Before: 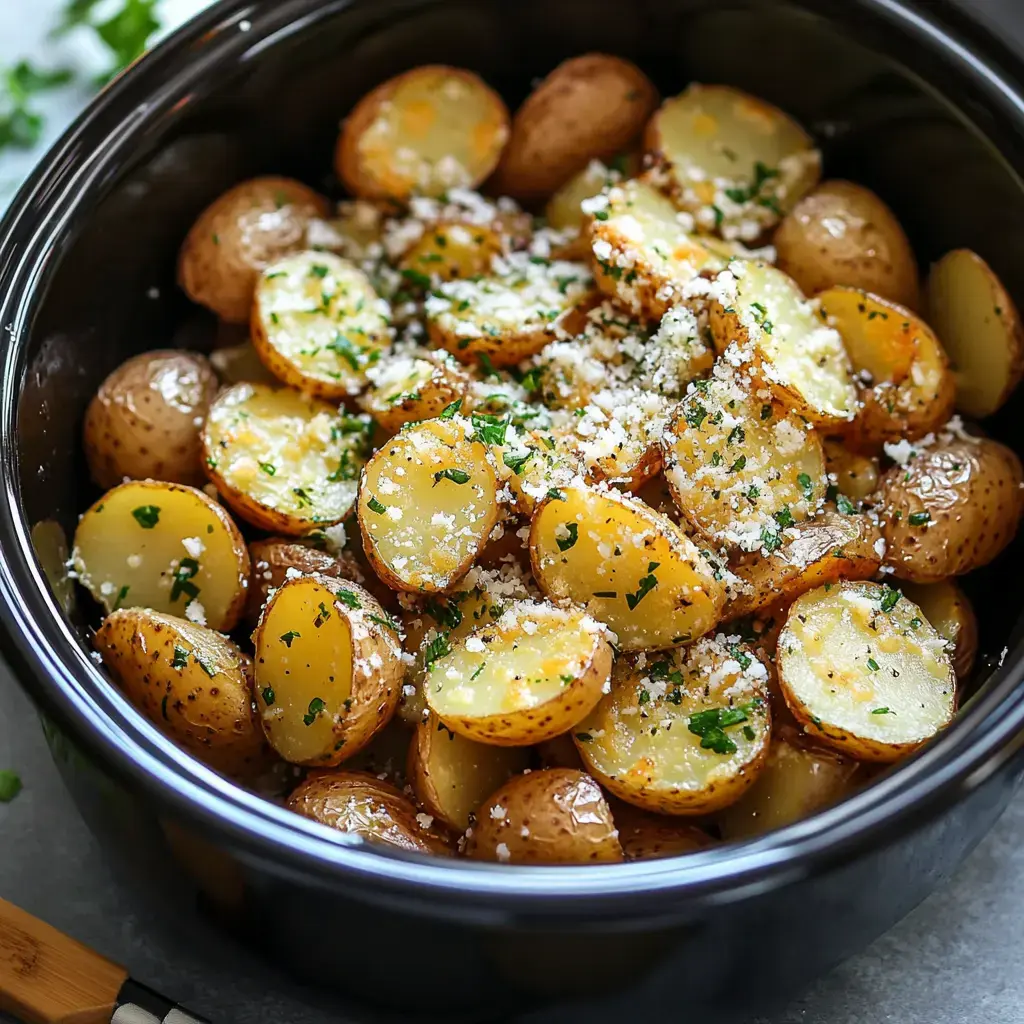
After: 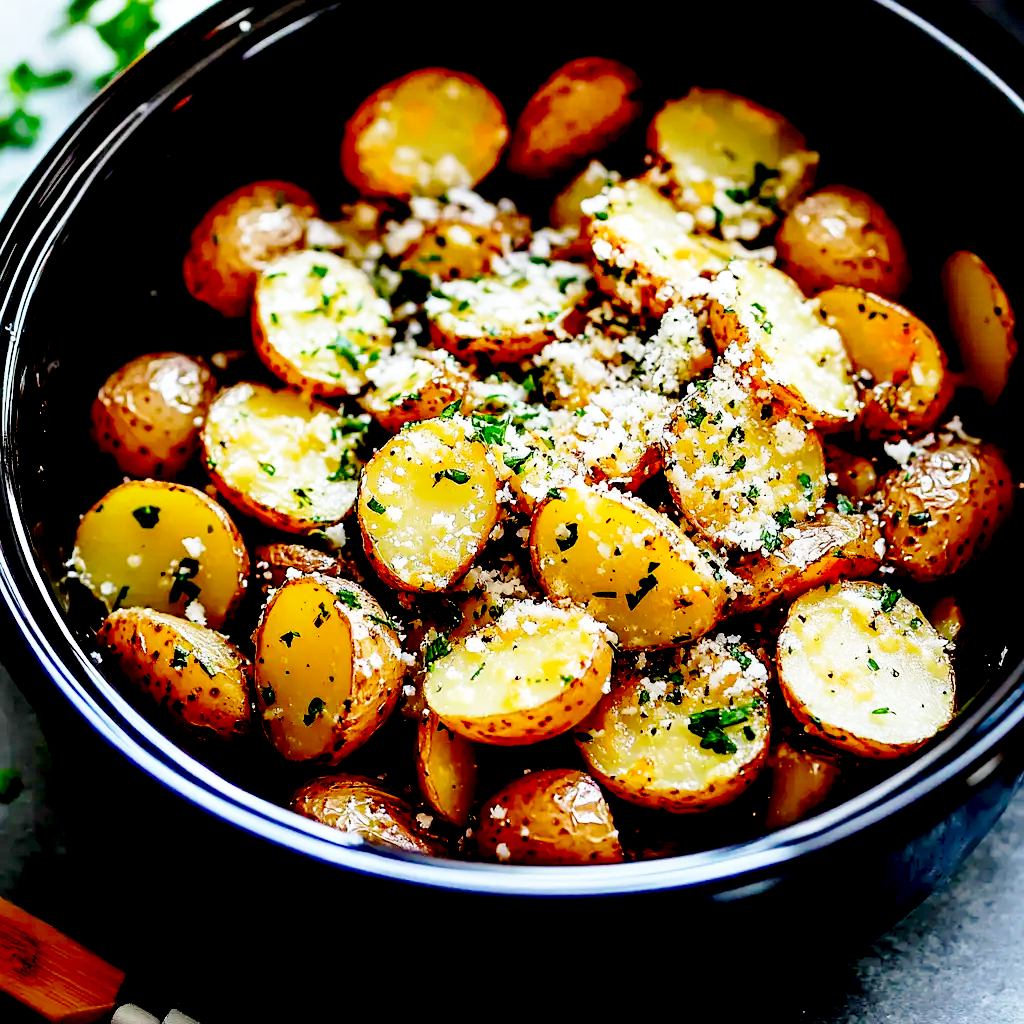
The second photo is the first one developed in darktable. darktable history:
exposure: black level correction 0.056, compensate highlight preservation false
color correction: highlights a* 0.003, highlights b* -0.283
base curve: curves: ch0 [(0, 0) (0.028, 0.03) (0.121, 0.232) (0.46, 0.748) (0.859, 0.968) (1, 1)], preserve colors none
vibrance: on, module defaults
